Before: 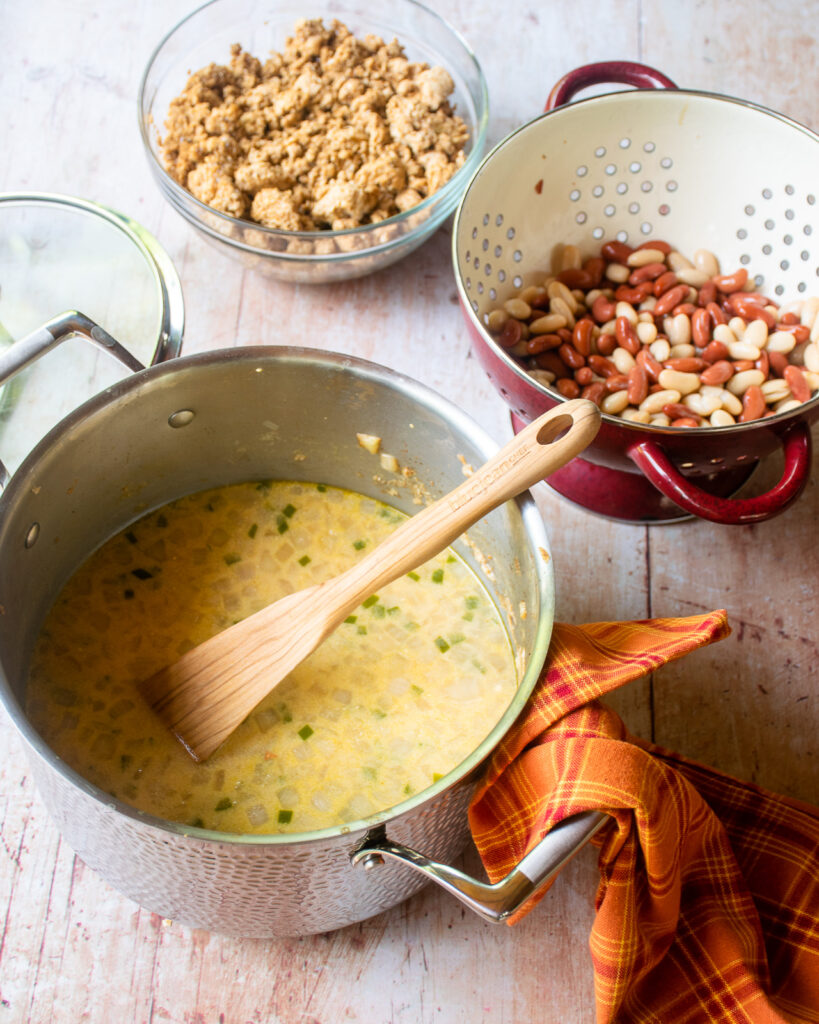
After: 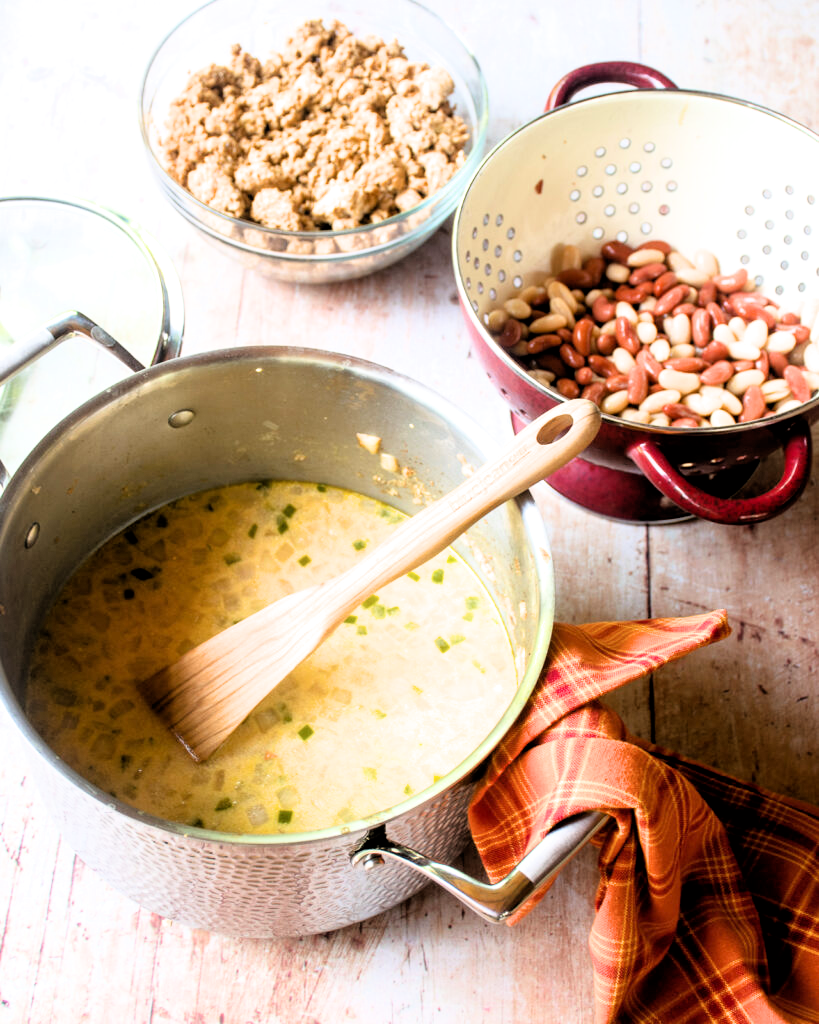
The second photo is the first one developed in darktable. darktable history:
filmic rgb: black relative exposure -3.72 EV, white relative exposure 2.77 EV, dynamic range scaling -5.32%, hardness 3.03
exposure: exposure 0.556 EV, compensate highlight preservation false
